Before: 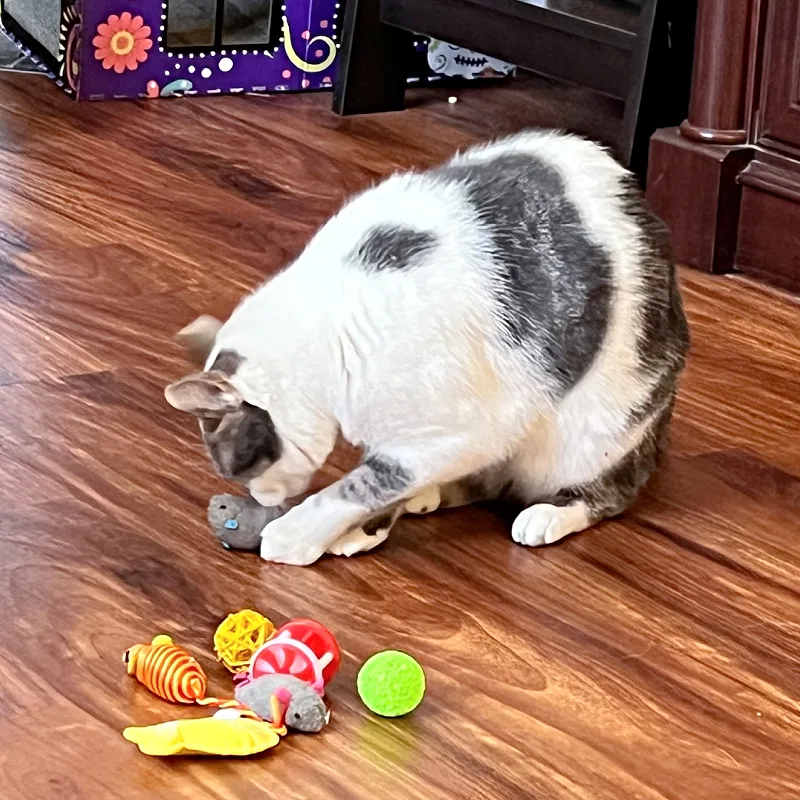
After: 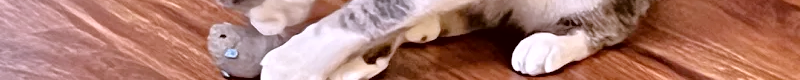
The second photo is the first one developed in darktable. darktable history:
tone equalizer: -7 EV 0.15 EV, -6 EV 0.6 EV, -5 EV 1.15 EV, -4 EV 1.33 EV, -3 EV 1.15 EV, -2 EV 0.6 EV, -1 EV 0.15 EV, mask exposure compensation -0.5 EV
color correction: highlights a* 10.21, highlights b* 9.79, shadows a* 8.61, shadows b* 7.88, saturation 0.8
white balance: red 0.926, green 1.003, blue 1.133
crop and rotate: top 59.084%, bottom 30.916%
